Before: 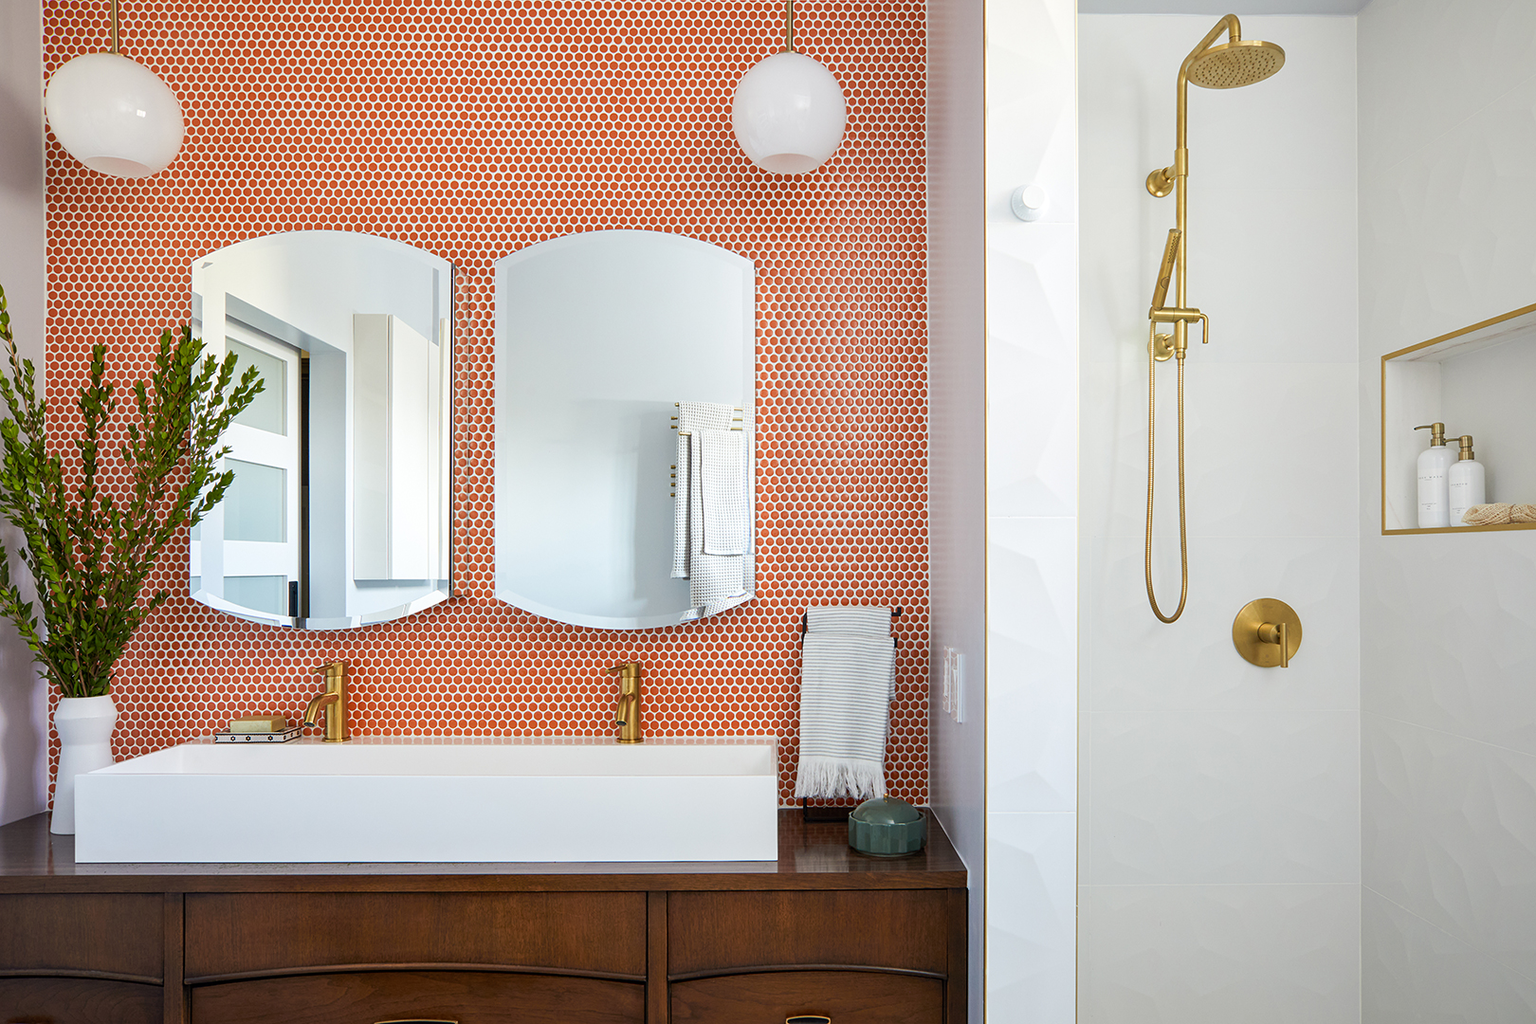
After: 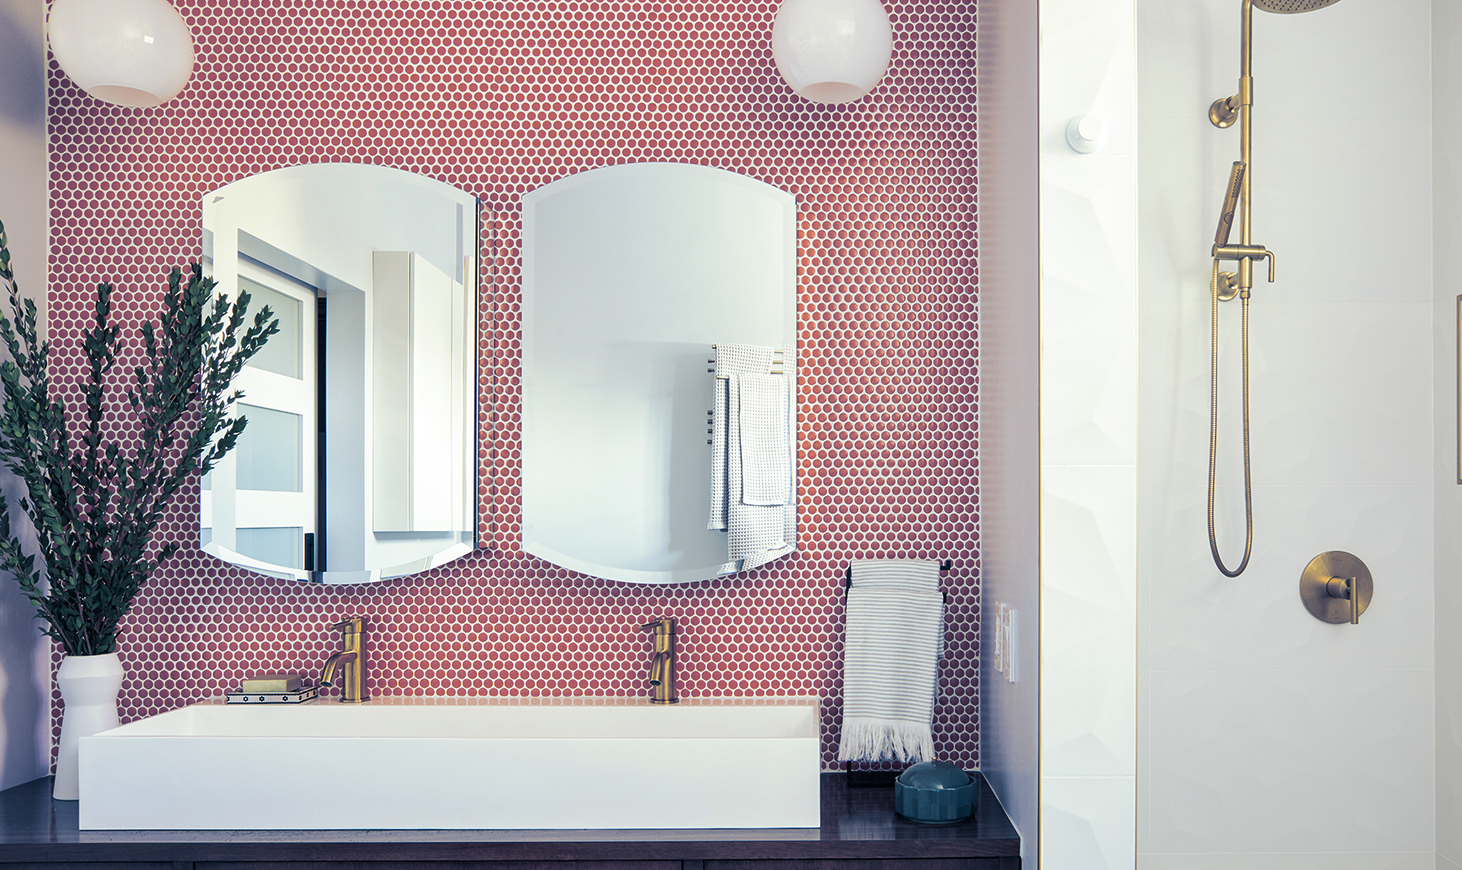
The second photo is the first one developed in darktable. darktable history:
split-toning: shadows › hue 226.8°, shadows › saturation 0.84
crop: top 7.49%, right 9.717%, bottom 11.943%
